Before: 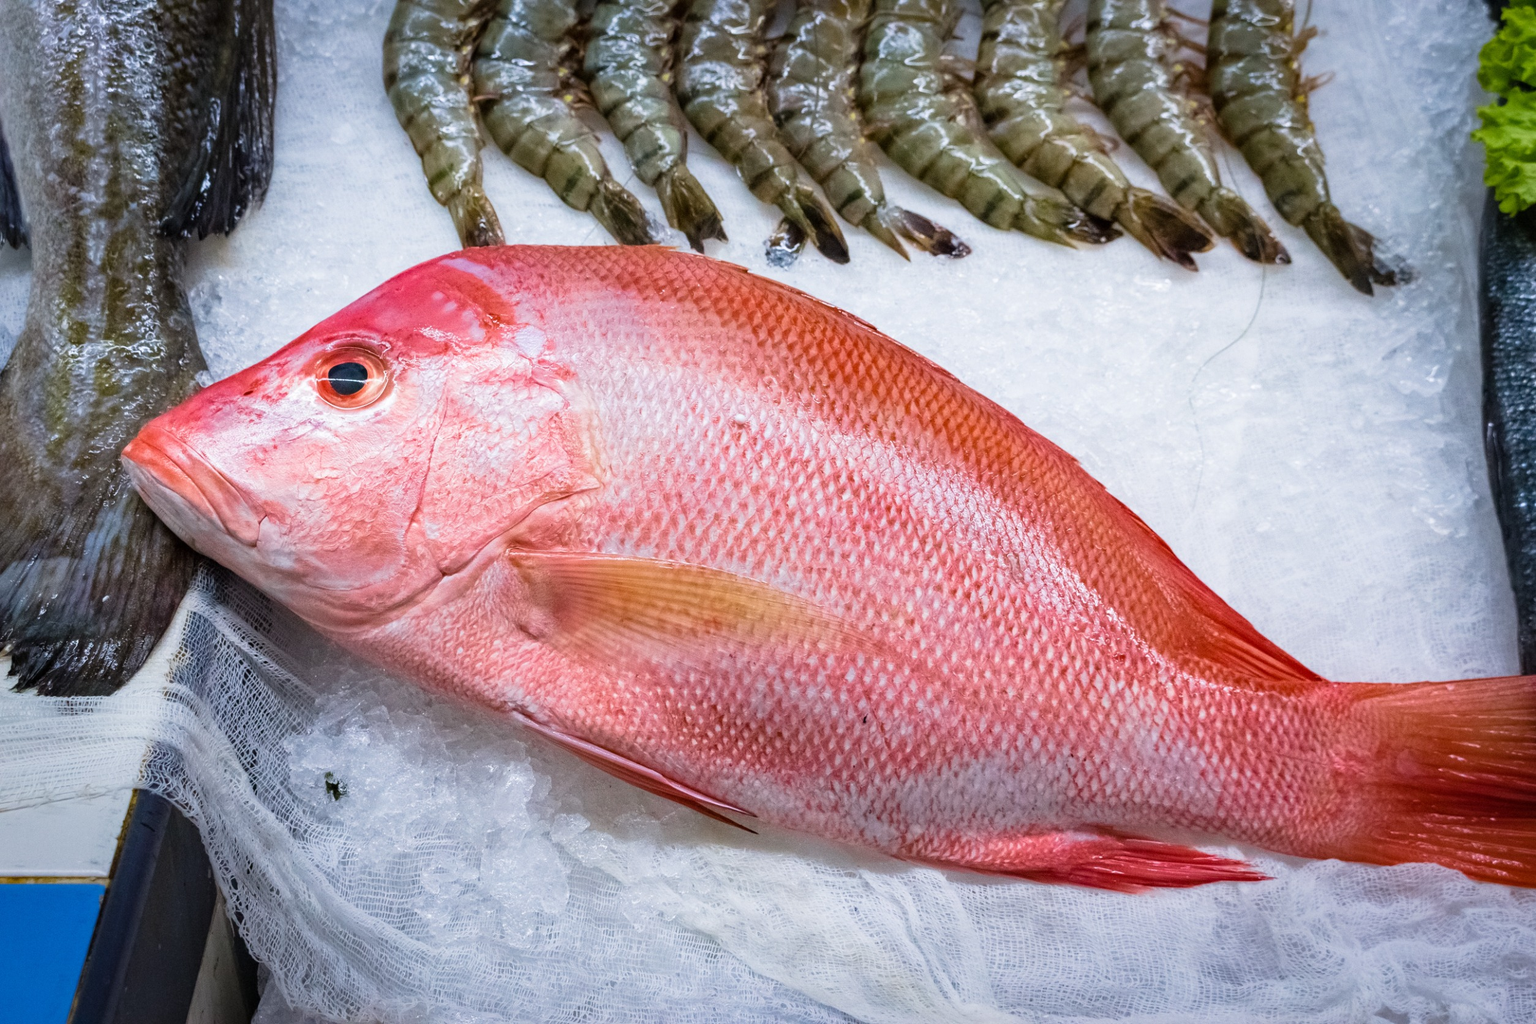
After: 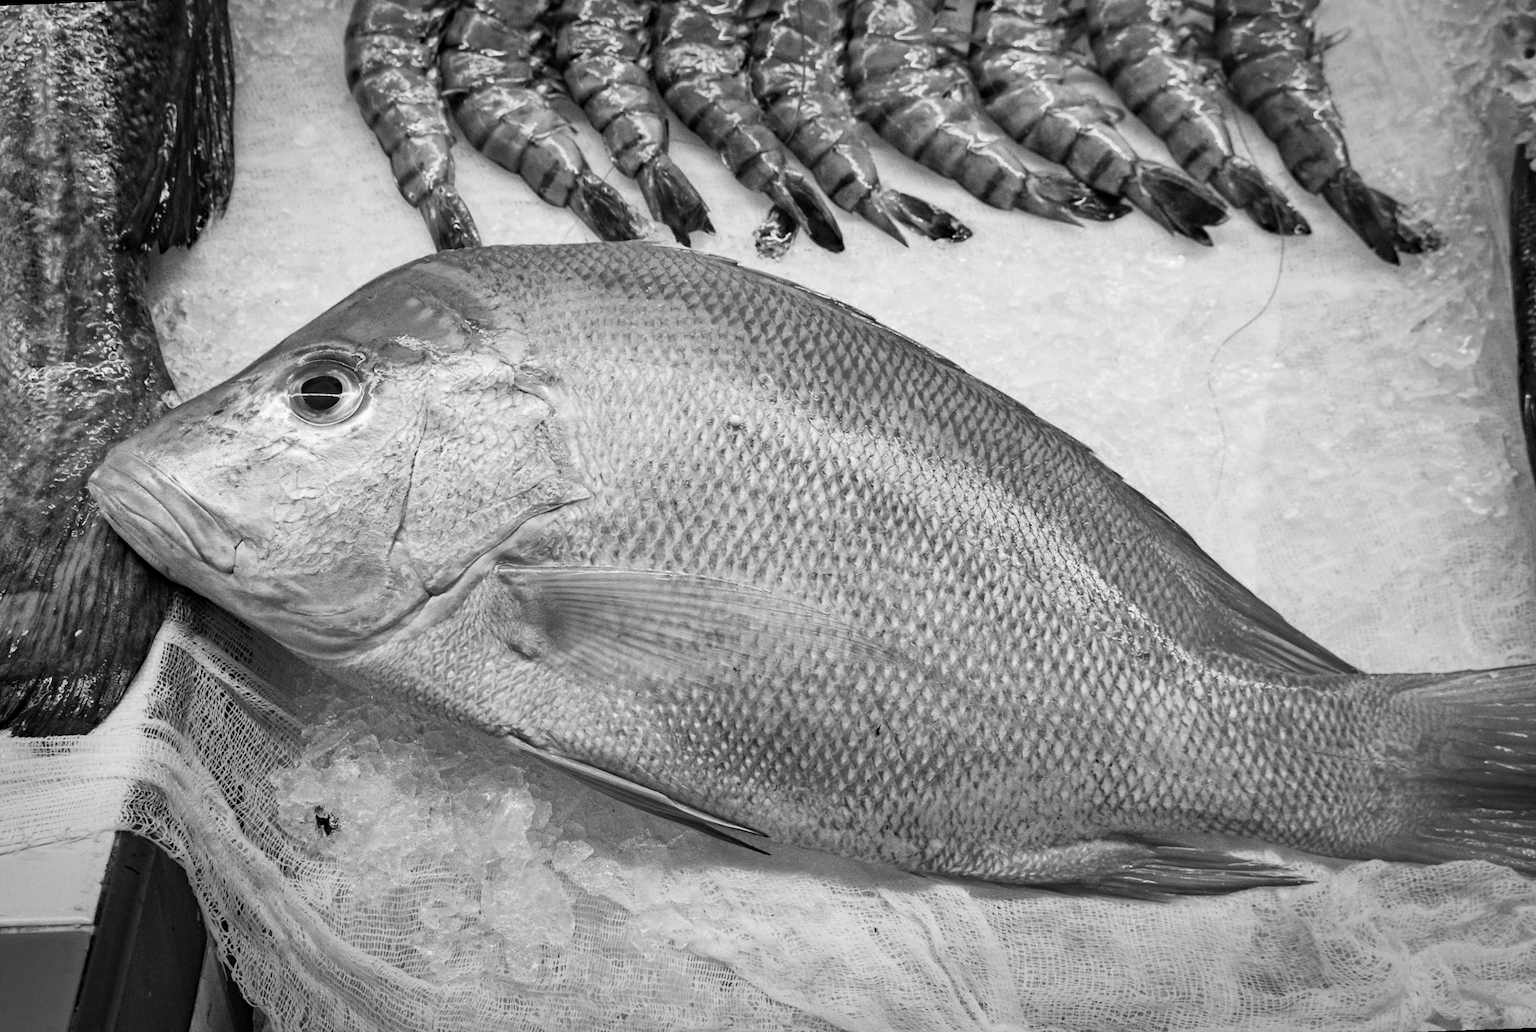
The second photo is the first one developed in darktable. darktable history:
haze removal: strength 0.29, distance 0.25, compatibility mode true, adaptive false
contrast brightness saturation: contrast 0.23, brightness 0.1, saturation 0.29
monochrome: a 32, b 64, size 2.3
shadows and highlights: soften with gaussian
rotate and perspective: rotation -2.12°, lens shift (vertical) 0.009, lens shift (horizontal) -0.008, automatic cropping original format, crop left 0.036, crop right 0.964, crop top 0.05, crop bottom 0.959
color zones: curves: ch0 [(0, 0.613) (0.01, 0.613) (0.245, 0.448) (0.498, 0.529) (0.642, 0.665) (0.879, 0.777) (0.99, 0.613)]; ch1 [(0, 0) (0.143, 0) (0.286, 0) (0.429, 0) (0.571, 0) (0.714, 0) (0.857, 0)], mix -138.01%
